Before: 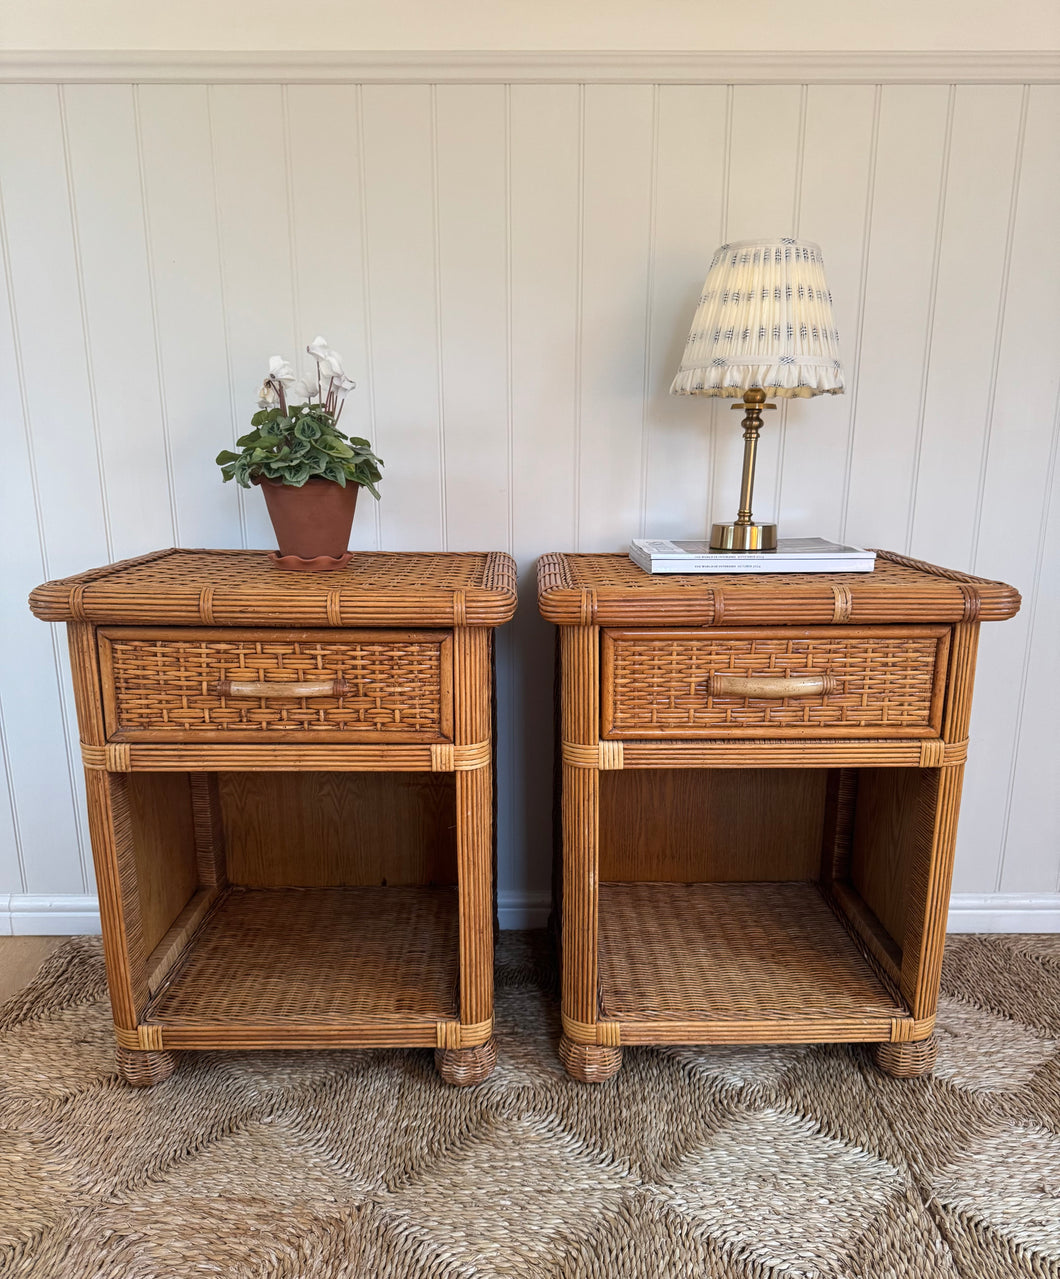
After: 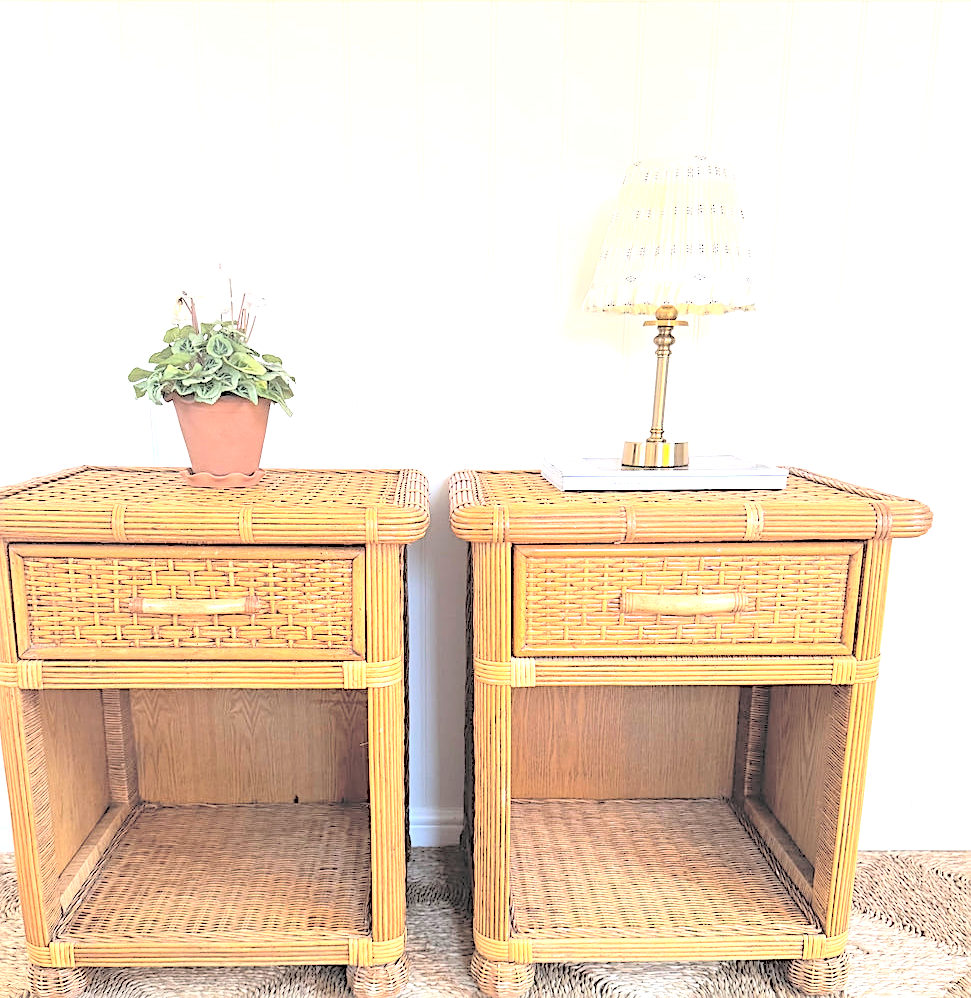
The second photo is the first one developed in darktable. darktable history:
tone equalizer: -8 EV -0.754 EV, -7 EV -0.706 EV, -6 EV -0.594 EV, -5 EV -0.405 EV, -3 EV 0.402 EV, -2 EV 0.6 EV, -1 EV 0.694 EV, +0 EV 0.734 EV, edges refinement/feathering 500, mask exposure compensation -1.57 EV, preserve details no
exposure: black level correction 0, exposure 1.107 EV, compensate highlight preservation false
sharpen: on, module defaults
contrast brightness saturation: brightness 0.999
crop: left 8.337%, top 6.532%, bottom 15.367%
